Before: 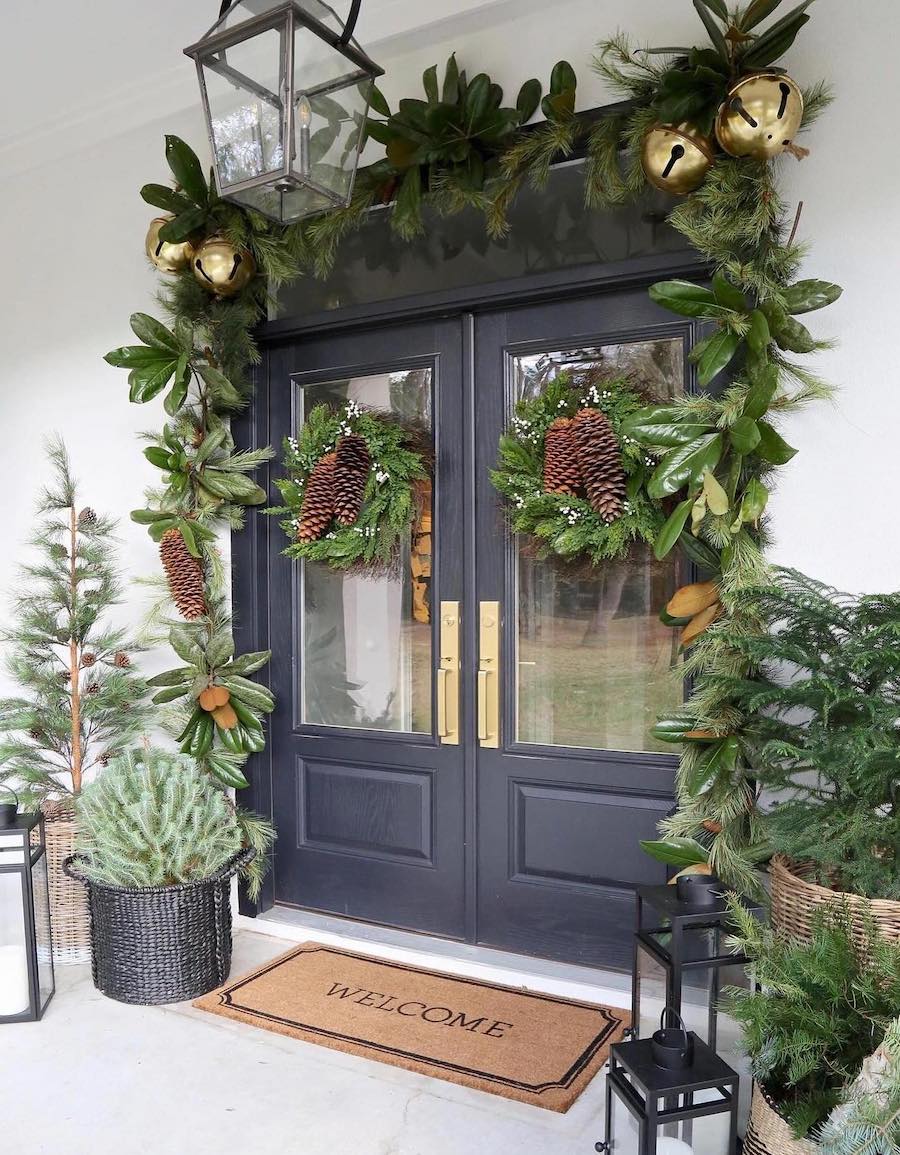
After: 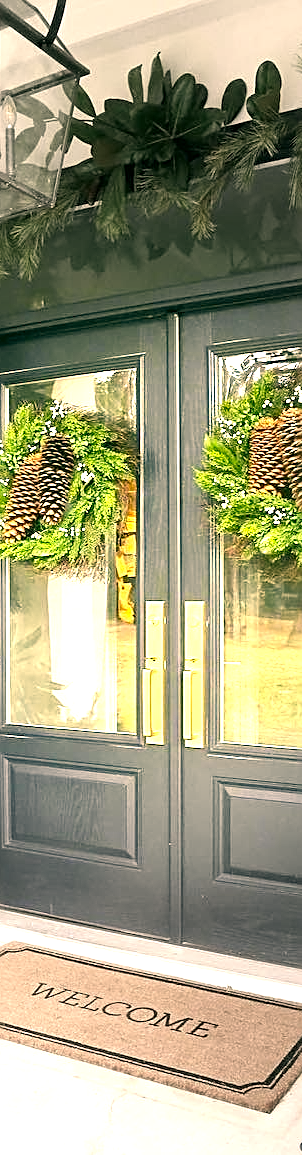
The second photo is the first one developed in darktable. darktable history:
crop: left 32.889%, right 33.534%
vignetting: fall-off start 30.6%, fall-off radius 33.4%, center (-0.032, -0.036)
tone equalizer: -8 EV -0.439 EV, -7 EV -0.392 EV, -6 EV -0.337 EV, -5 EV -0.211 EV, -3 EV 0.233 EV, -2 EV 0.308 EV, -1 EV 0.4 EV, +0 EV 0.395 EV
color correction: highlights a* 5.63, highlights b* 33.51, shadows a* -26.19, shadows b* 3.91
exposure: black level correction 0, exposure 1.455 EV, compensate highlight preservation false
sharpen: on, module defaults
